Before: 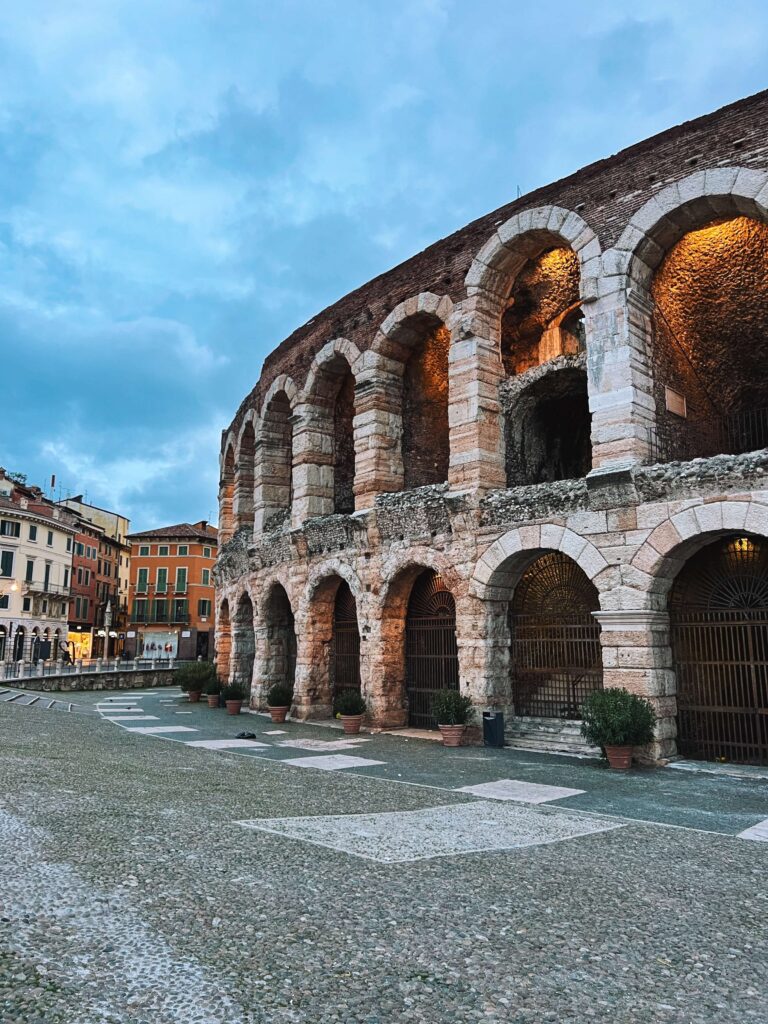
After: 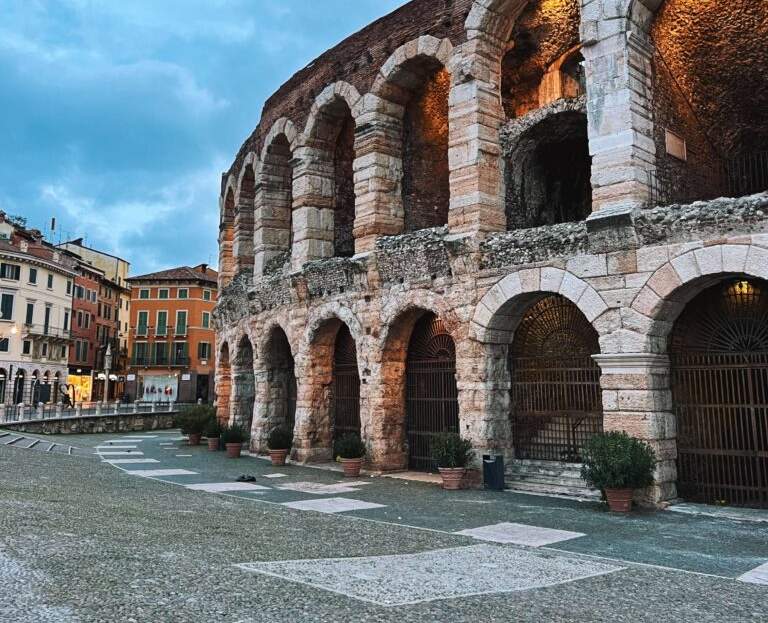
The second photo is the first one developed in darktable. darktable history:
crop and rotate: top 25.185%, bottom 13.94%
